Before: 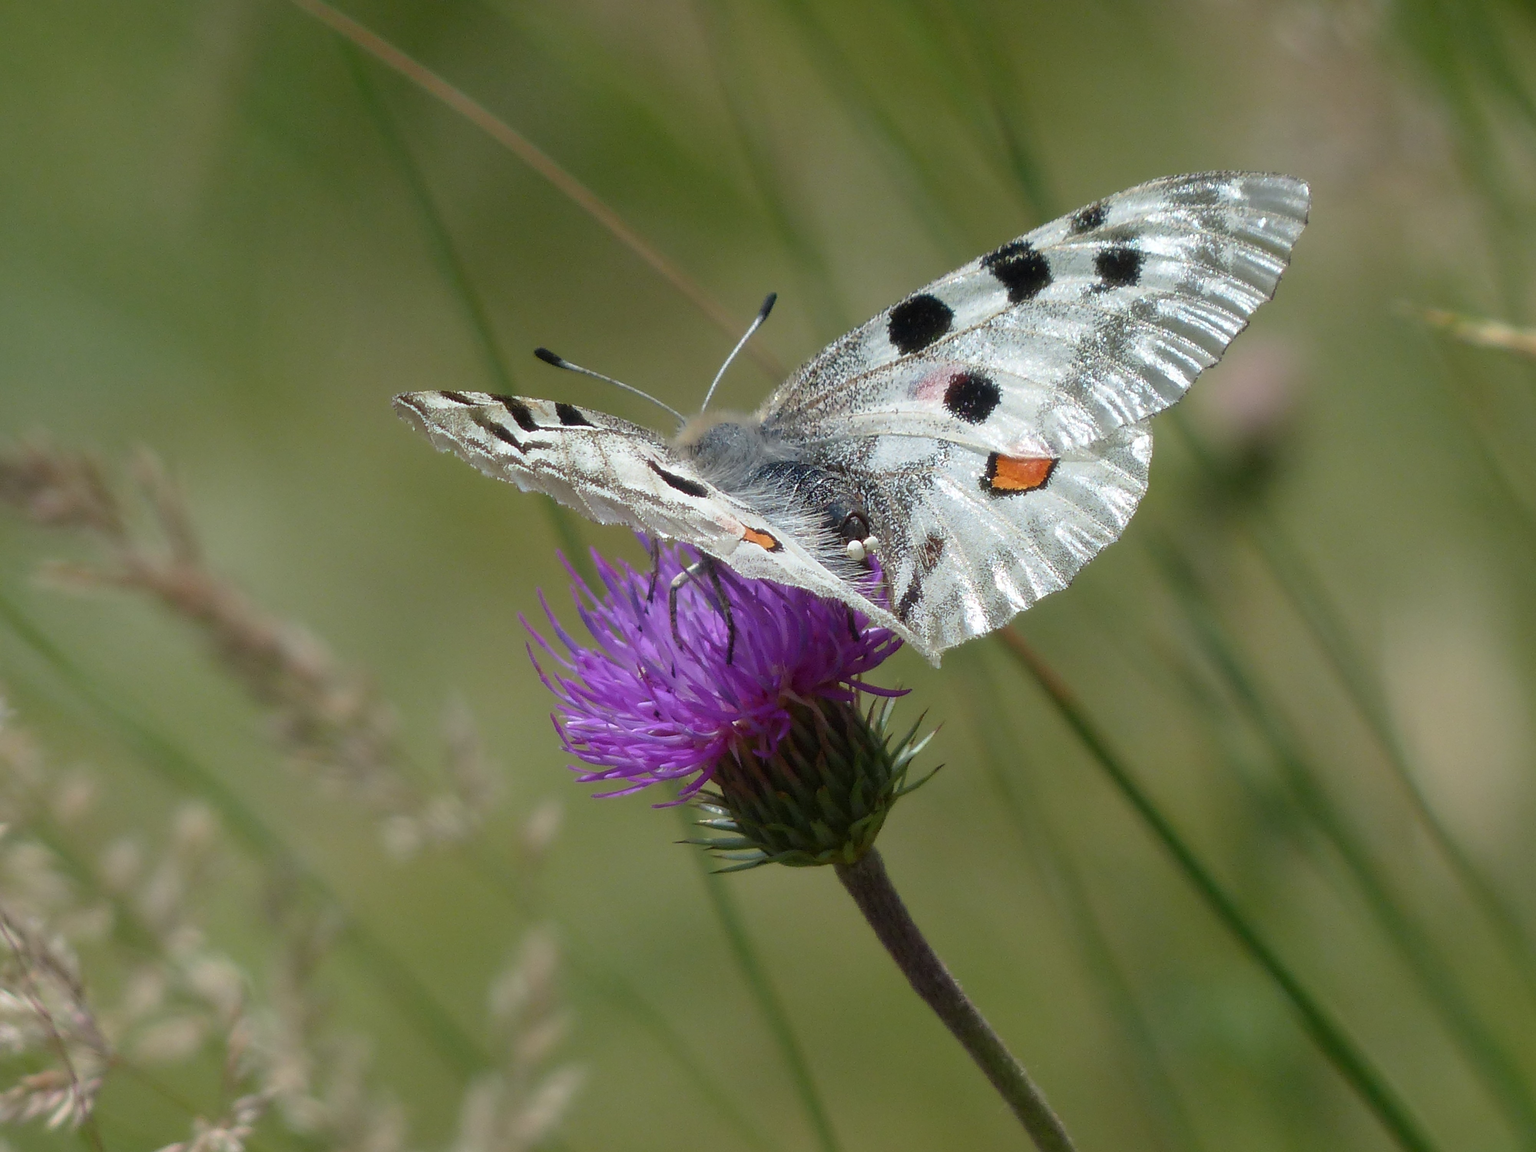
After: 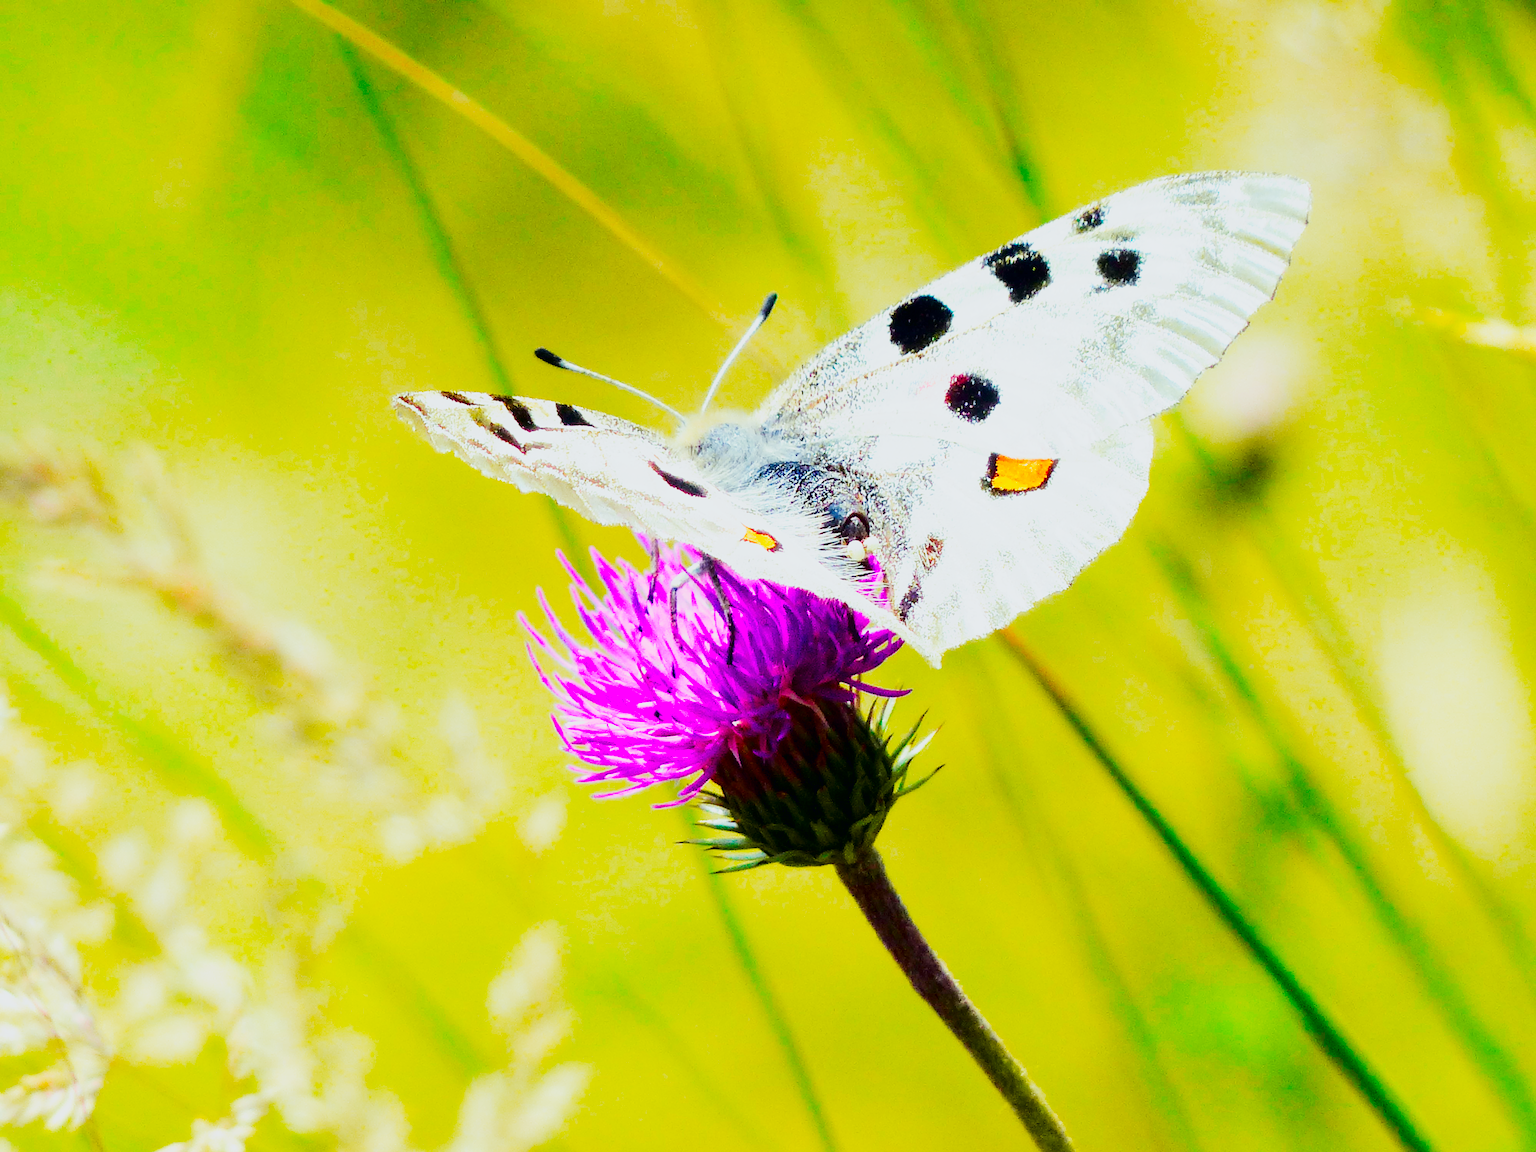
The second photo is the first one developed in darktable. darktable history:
base curve: curves: ch0 [(0, 0.003) (0.001, 0.002) (0.006, 0.004) (0.02, 0.022) (0.048, 0.086) (0.094, 0.234) (0.162, 0.431) (0.258, 0.629) (0.385, 0.8) (0.548, 0.918) (0.751, 0.988) (1, 1)], preserve colors none
tone curve: curves: ch0 [(0, 0) (0.049, 0.01) (0.154, 0.081) (0.491, 0.519) (0.748, 0.765) (1, 0.919)]; ch1 [(0, 0) (0.172, 0.123) (0.317, 0.272) (0.391, 0.424) (0.499, 0.497) (0.531, 0.541) (0.615, 0.608) (0.741, 0.783) (1, 1)]; ch2 [(0, 0) (0.411, 0.424) (0.483, 0.478) (0.546, 0.532) (0.652, 0.633) (1, 1)], color space Lab, independent channels, preserve colors none
color balance rgb: shadows lift › chroma 3.048%, shadows lift › hue 280.59°, highlights gain › luminance 15.342%, highlights gain › chroma 6.92%, highlights gain › hue 125.13°, linear chroma grading › global chroma 9.871%, perceptual saturation grading › global saturation 20%, perceptual saturation grading › highlights -25.162%, perceptual saturation grading › shadows 49.454%, perceptual brilliance grading › global brilliance 24.557%, global vibrance 35.777%, contrast 10.349%
